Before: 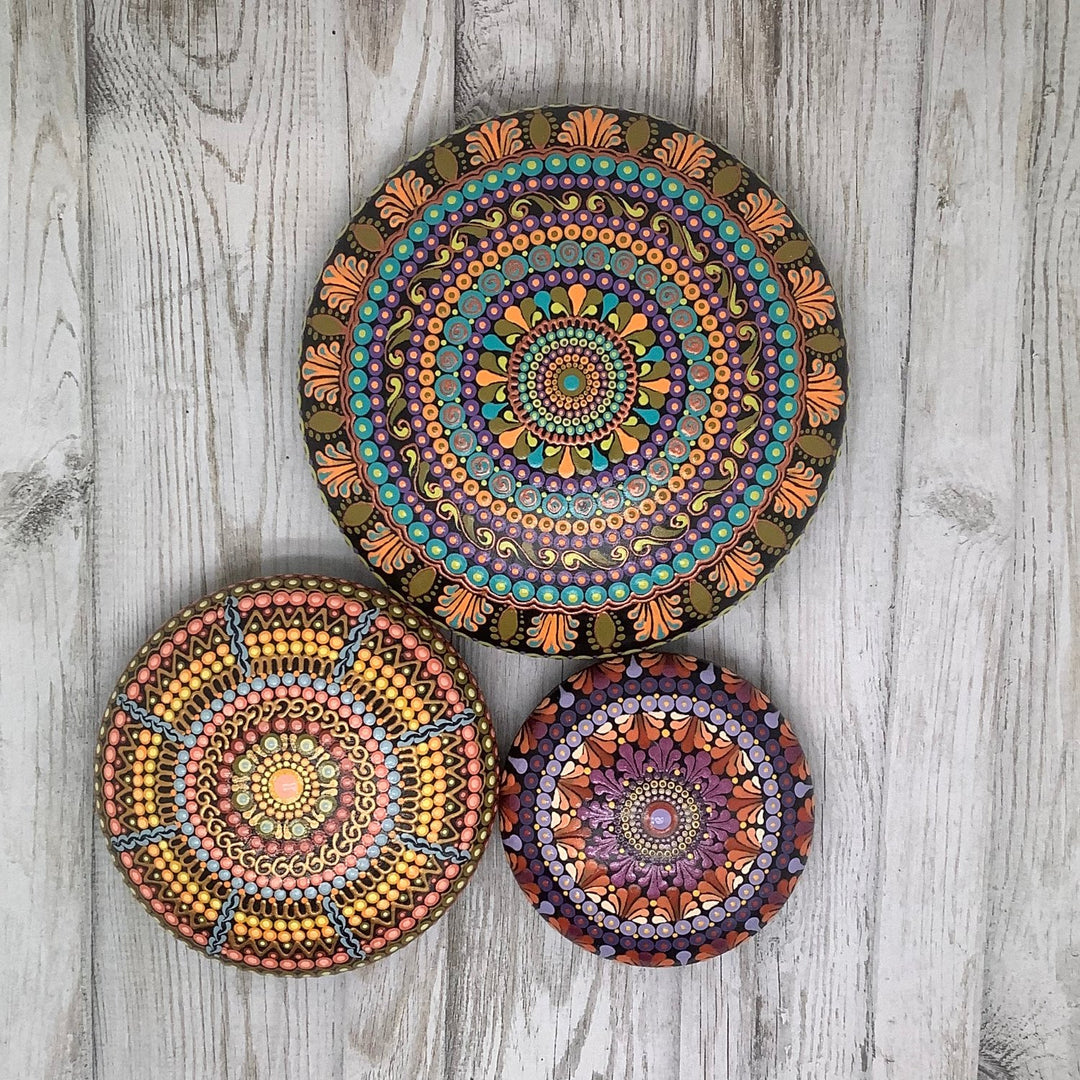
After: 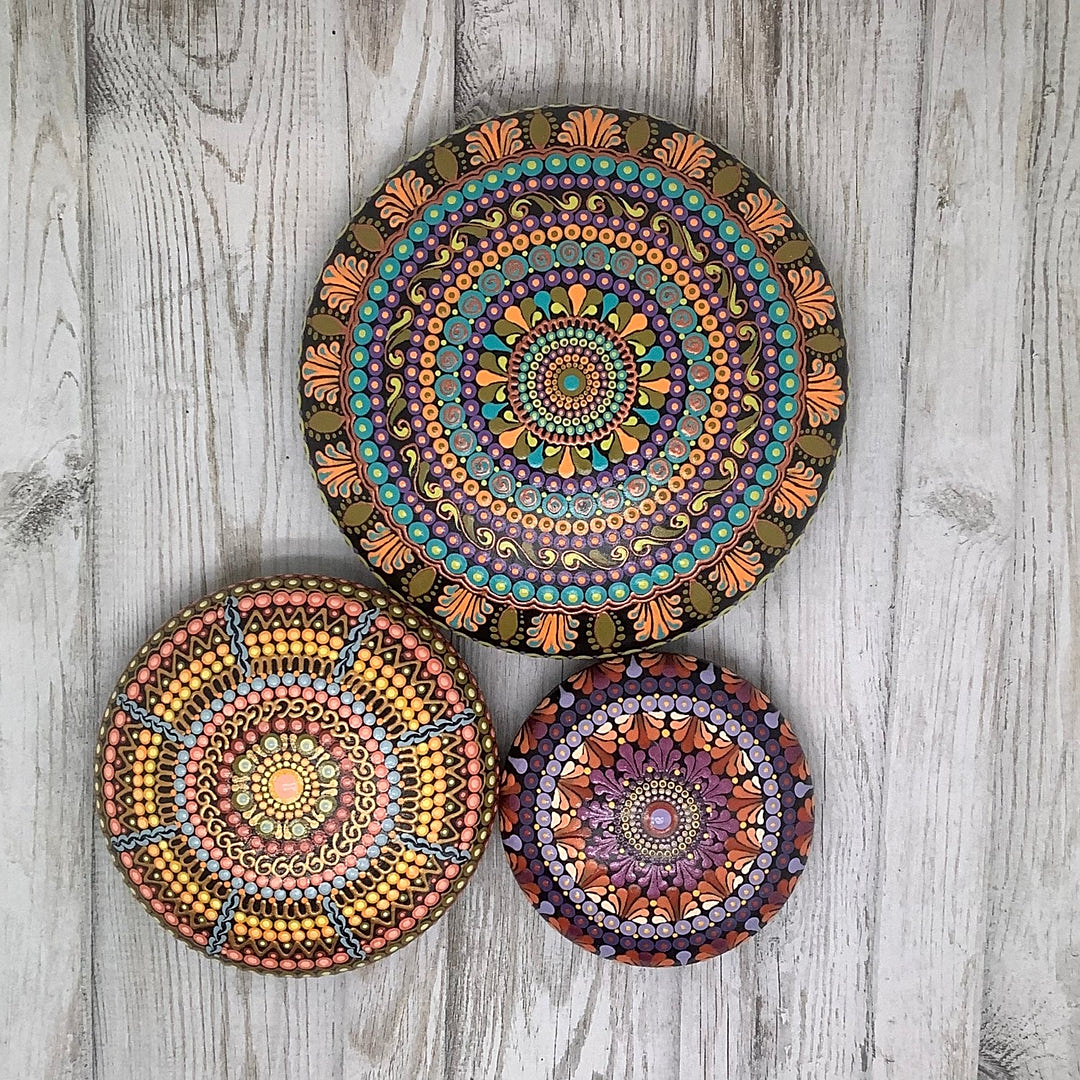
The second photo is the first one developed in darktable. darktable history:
sharpen: amount 0.202
tone equalizer: on, module defaults
